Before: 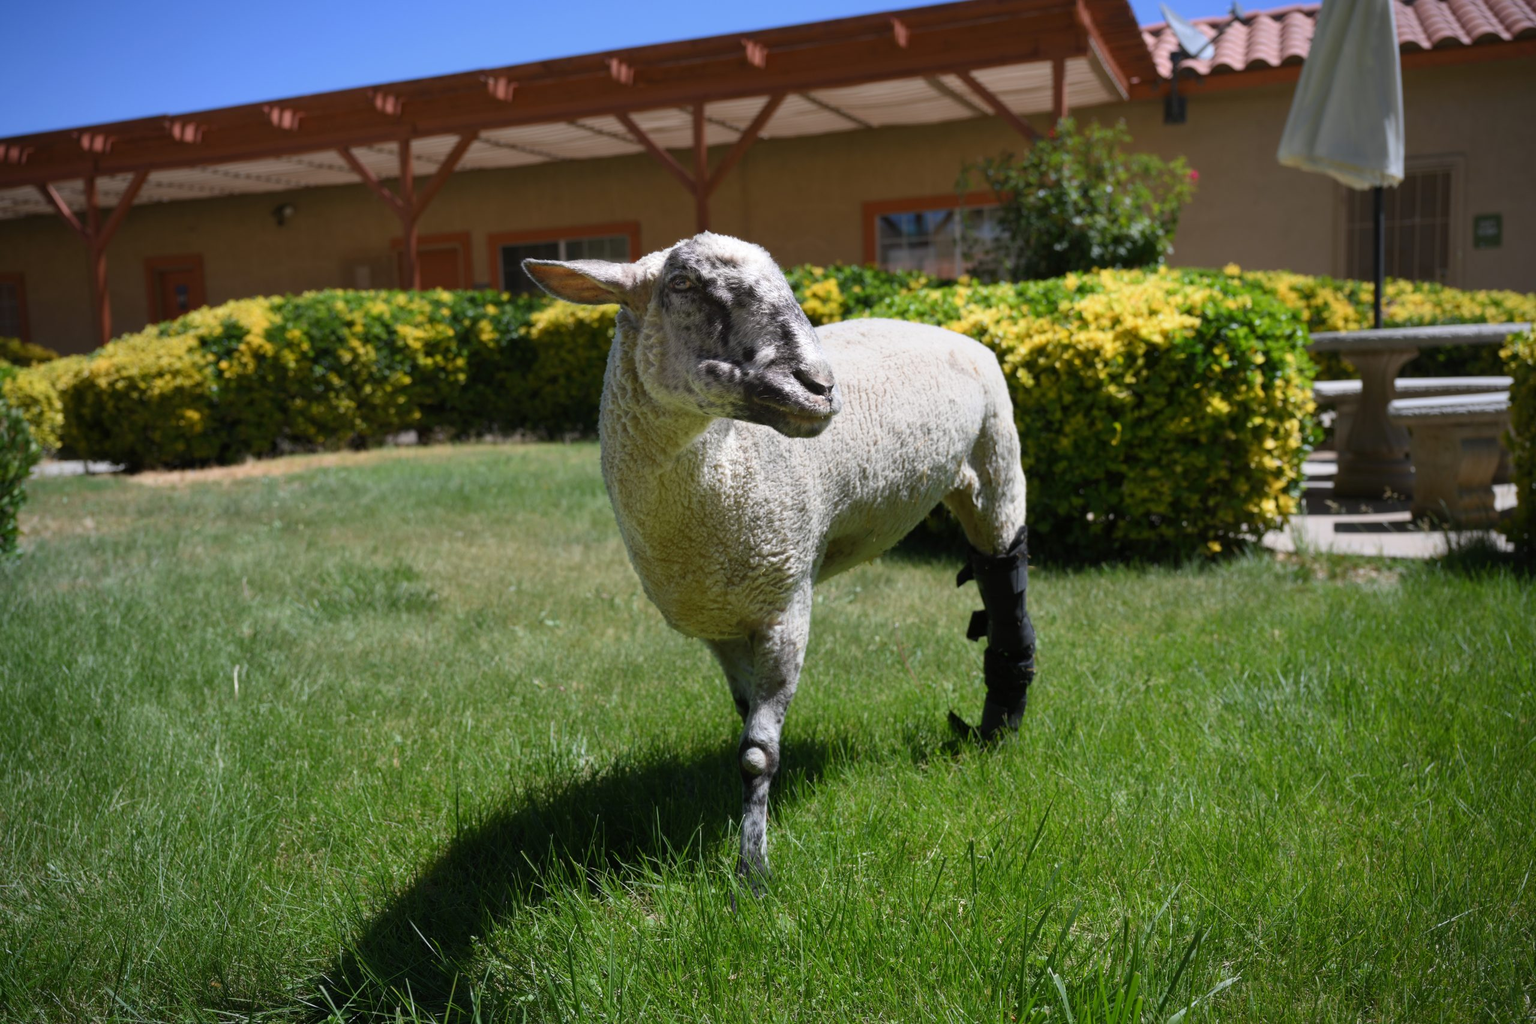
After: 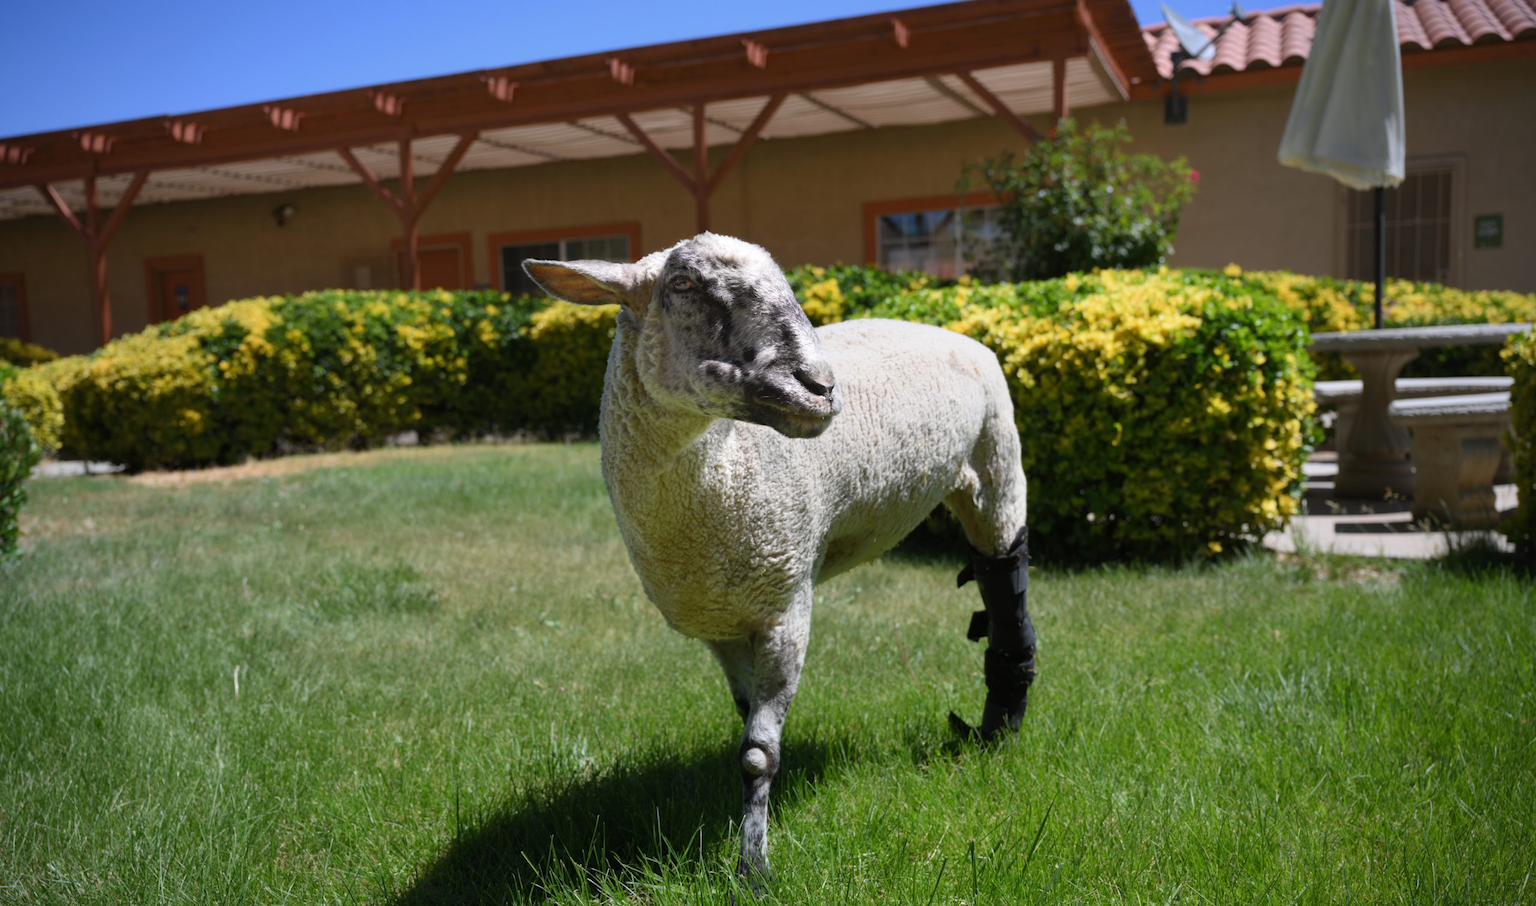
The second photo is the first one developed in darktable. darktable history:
crop and rotate: top 0%, bottom 11.475%
